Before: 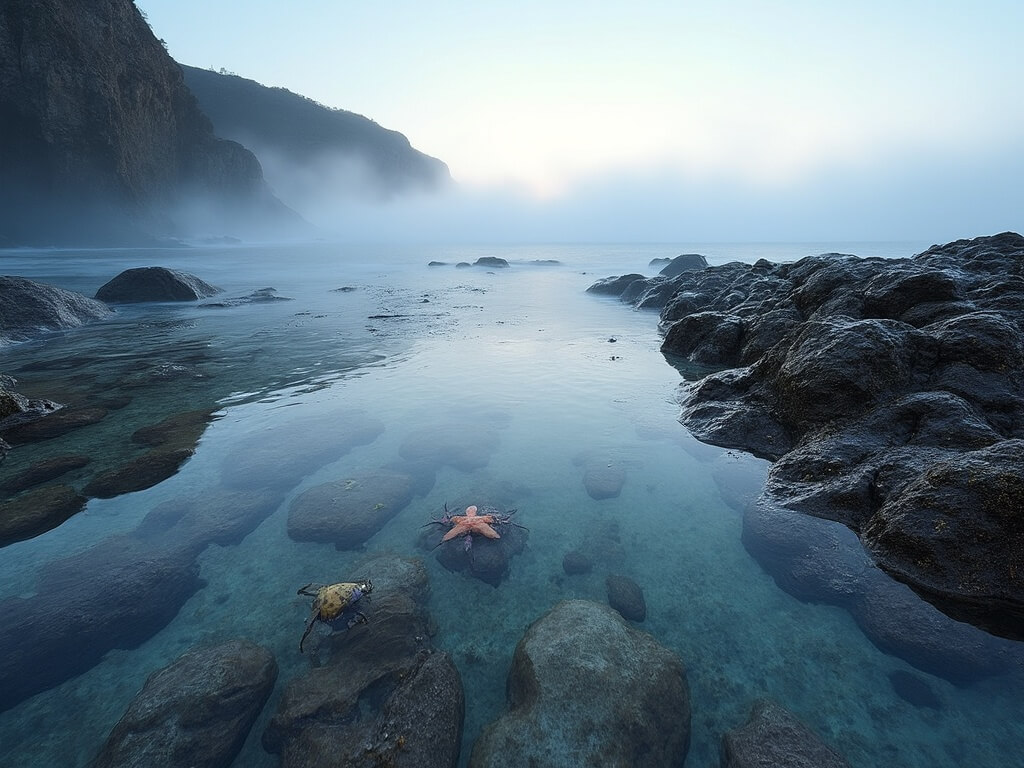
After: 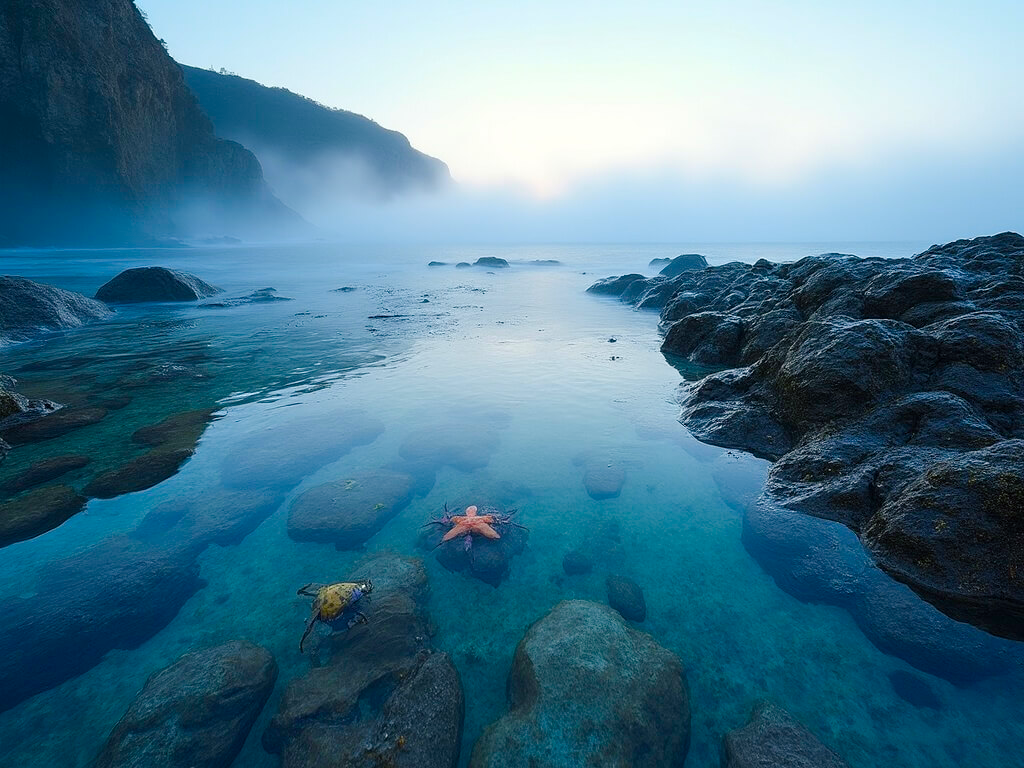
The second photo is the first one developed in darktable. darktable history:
color balance rgb: shadows lift › chroma 2.017%, shadows lift › hue 217.59°, perceptual saturation grading › global saturation 39.119%, perceptual saturation grading › highlights -25.289%, perceptual saturation grading › mid-tones 34.787%, perceptual saturation grading › shadows 35.327%, global vibrance 20.993%
